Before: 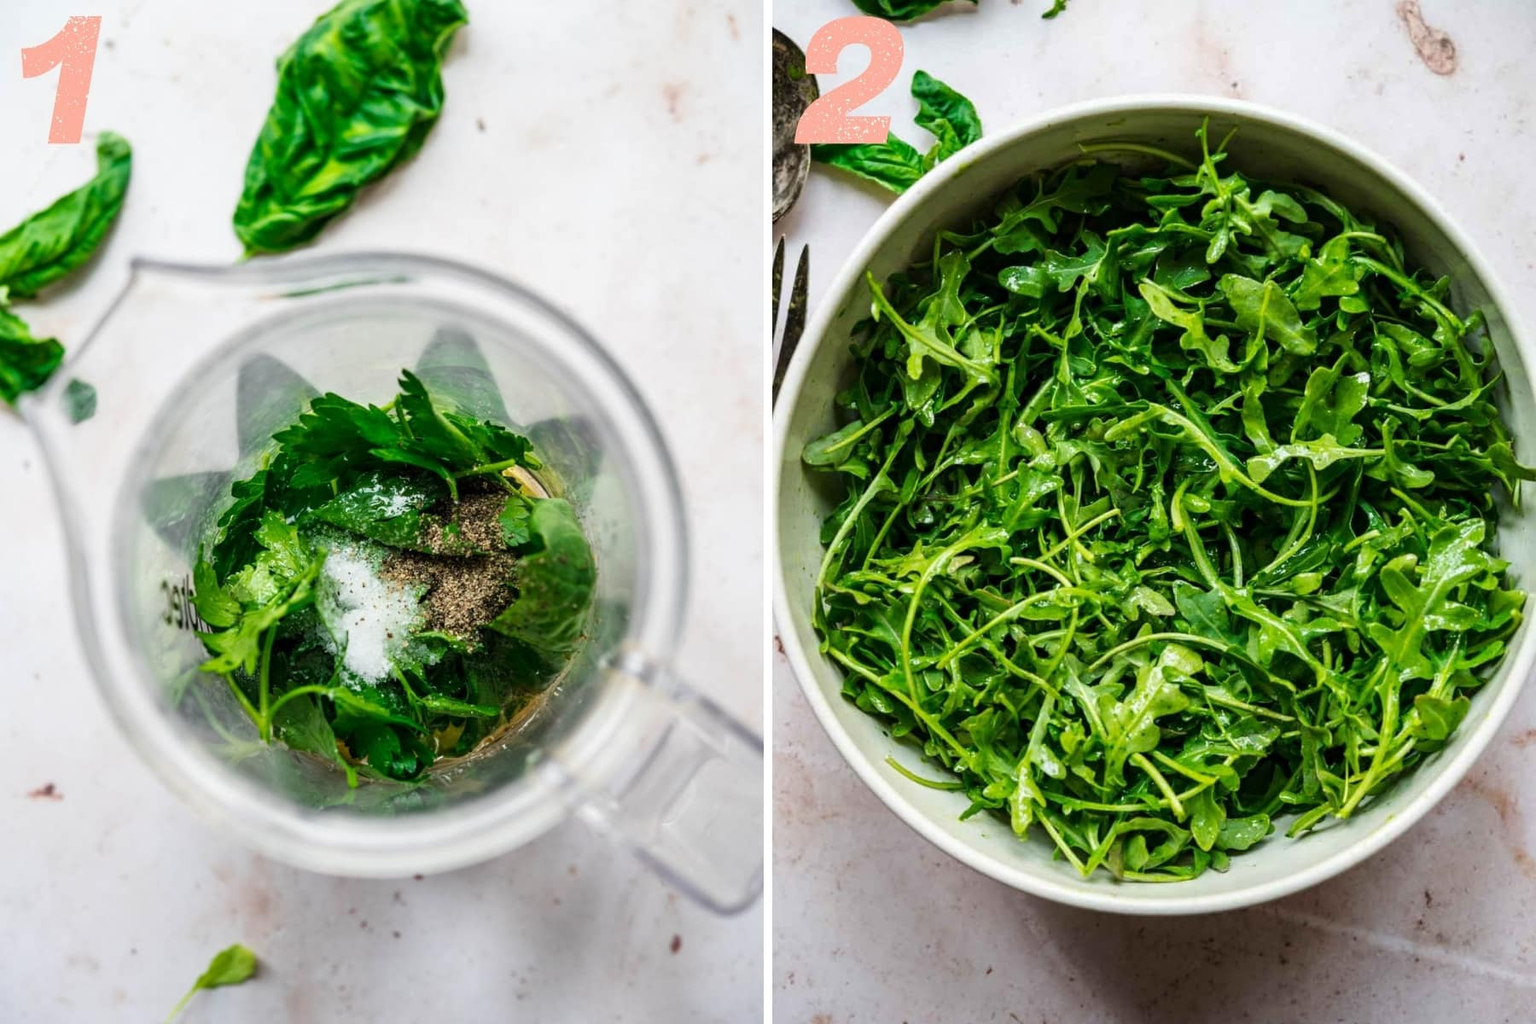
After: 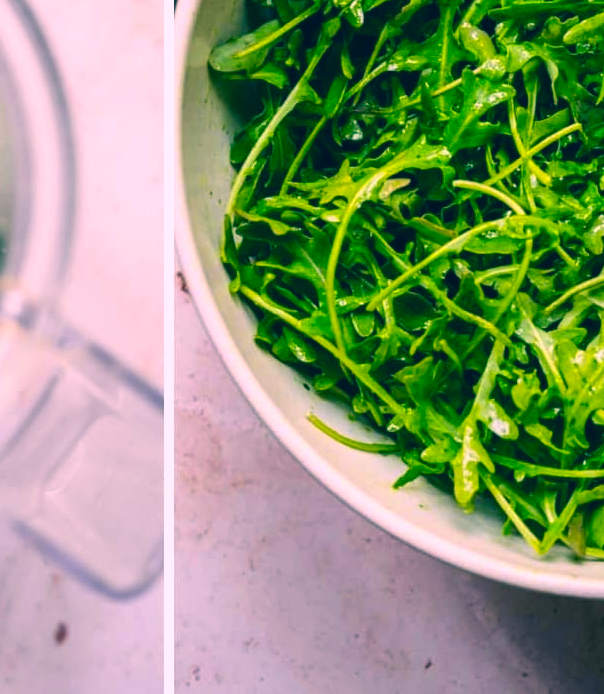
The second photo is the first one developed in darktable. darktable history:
crop: left 40.628%, top 39.43%, right 25.79%, bottom 2.71%
color correction: highlights a* 16.49, highlights b* 0.342, shadows a* -15.06, shadows b* -14.63, saturation 1.49
